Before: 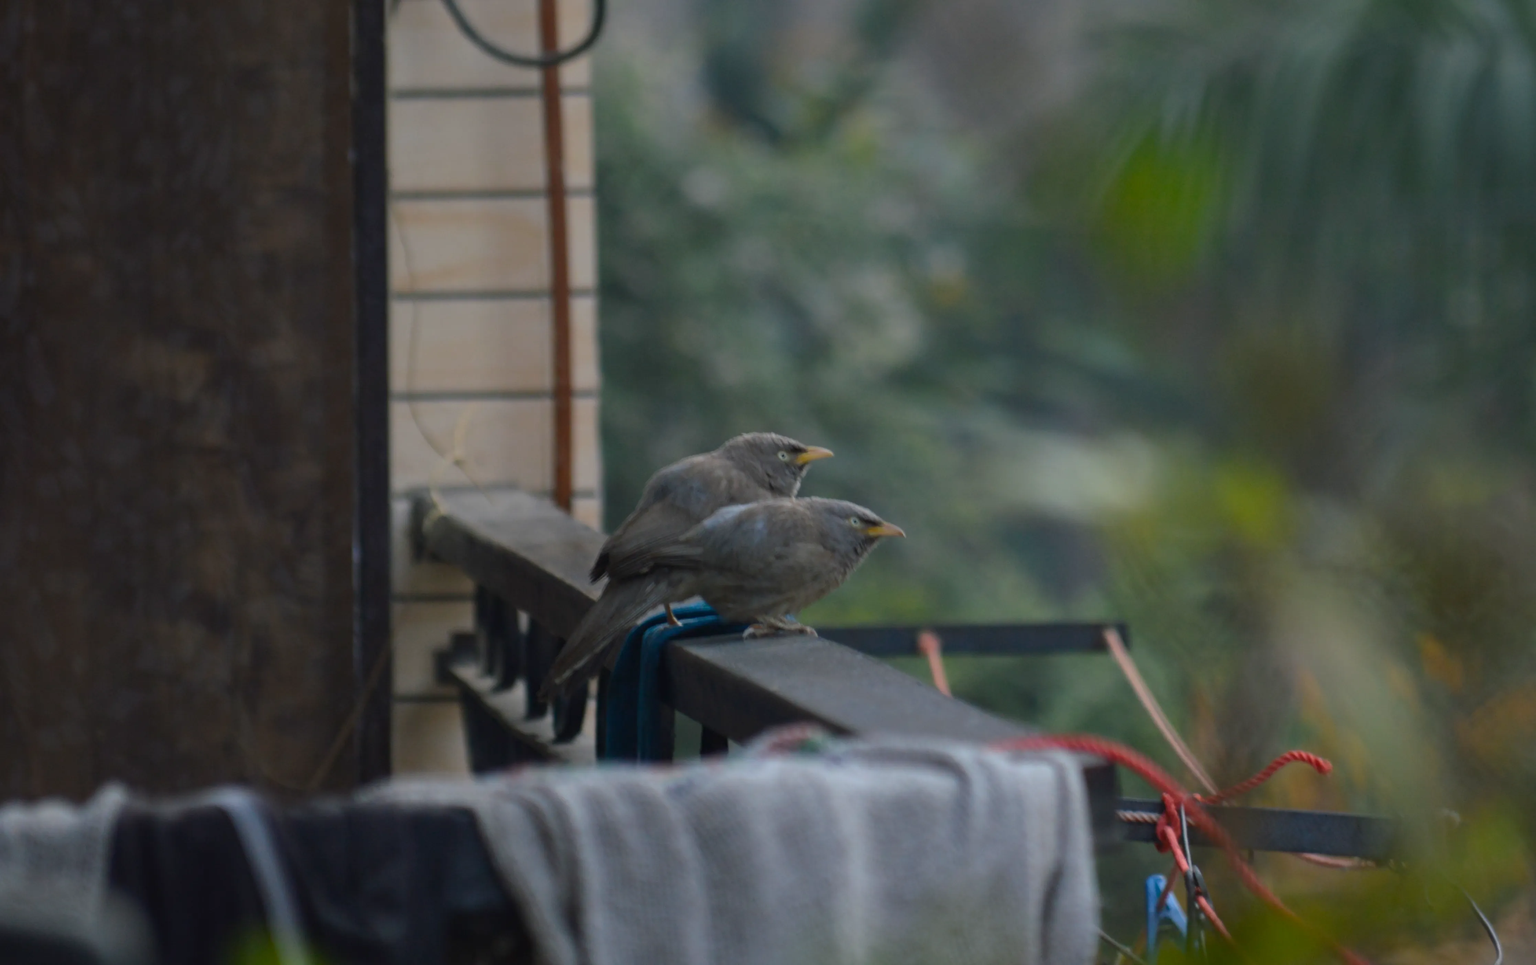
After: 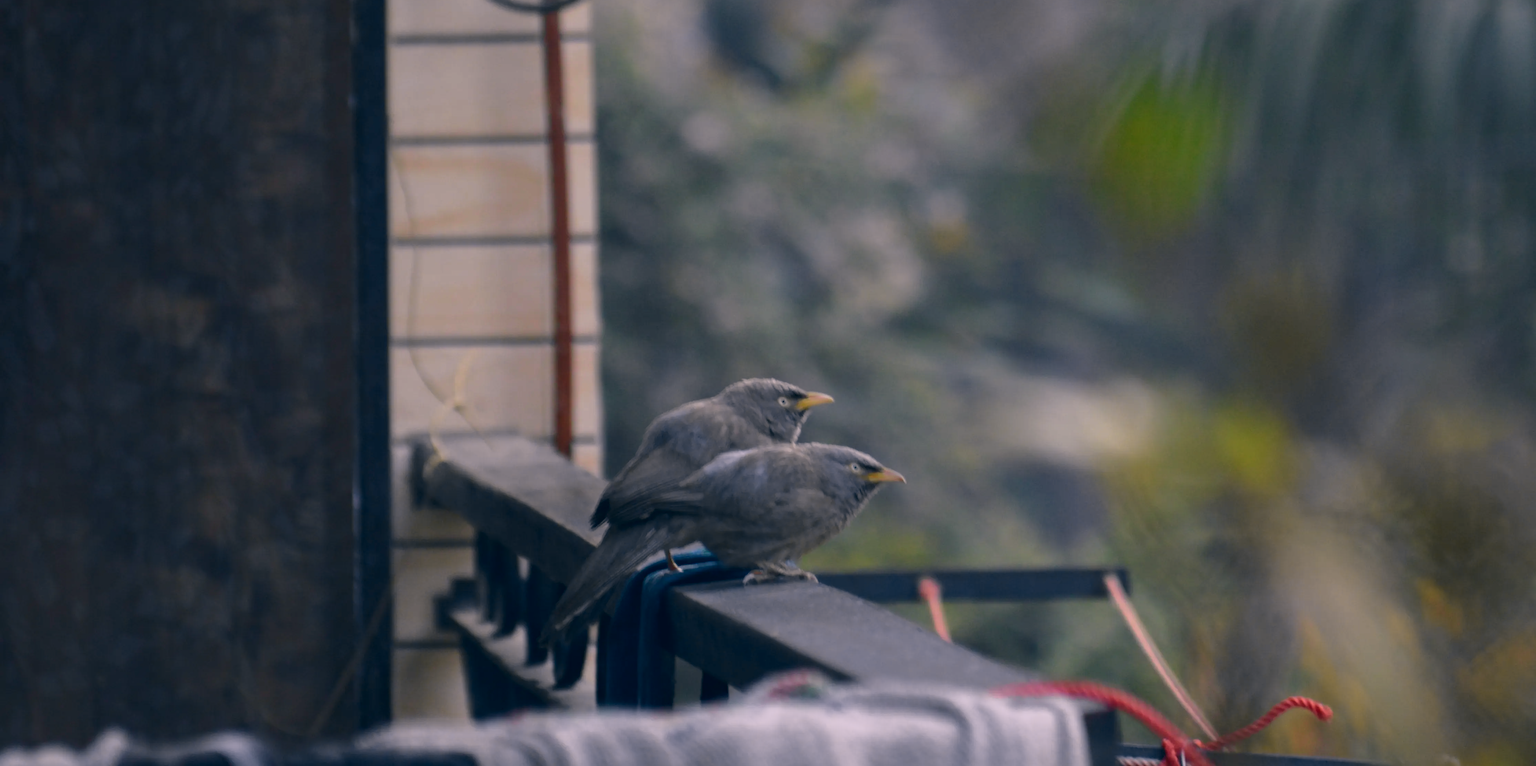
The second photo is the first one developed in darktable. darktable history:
color correction: highlights a* 14.46, highlights b* 5.85, shadows a* -5.53, shadows b* -15.24, saturation 0.85
tone curve: curves: ch0 [(0, 0.006) (0.037, 0.022) (0.123, 0.105) (0.19, 0.173) (0.277, 0.279) (0.474, 0.517) (0.597, 0.662) (0.687, 0.774) (0.855, 0.891) (1, 0.982)]; ch1 [(0, 0) (0.243, 0.245) (0.422, 0.415) (0.493, 0.498) (0.508, 0.503) (0.531, 0.55) (0.551, 0.582) (0.626, 0.672) (0.694, 0.732) (1, 1)]; ch2 [(0, 0) (0.249, 0.216) (0.356, 0.329) (0.424, 0.442) (0.476, 0.477) (0.498, 0.503) (0.517, 0.524) (0.532, 0.547) (0.562, 0.592) (0.614, 0.657) (0.706, 0.748) (0.808, 0.809) (0.991, 0.968)], color space Lab, independent channels, preserve colors none
crop and rotate: top 5.667%, bottom 14.937%
